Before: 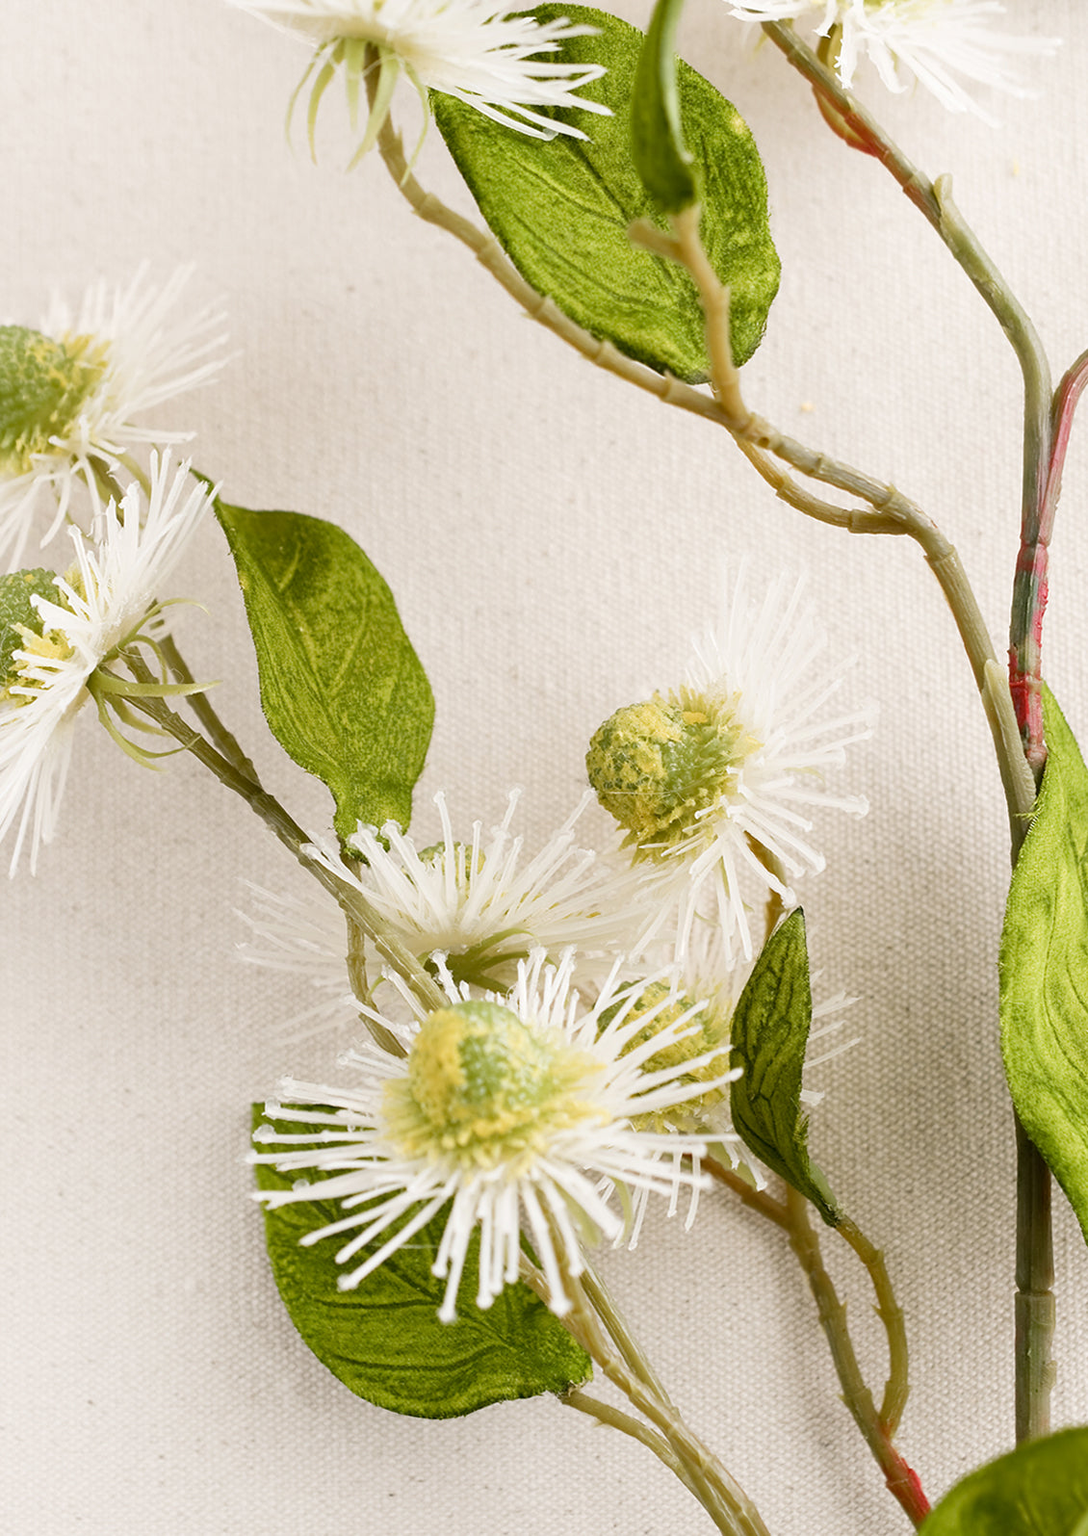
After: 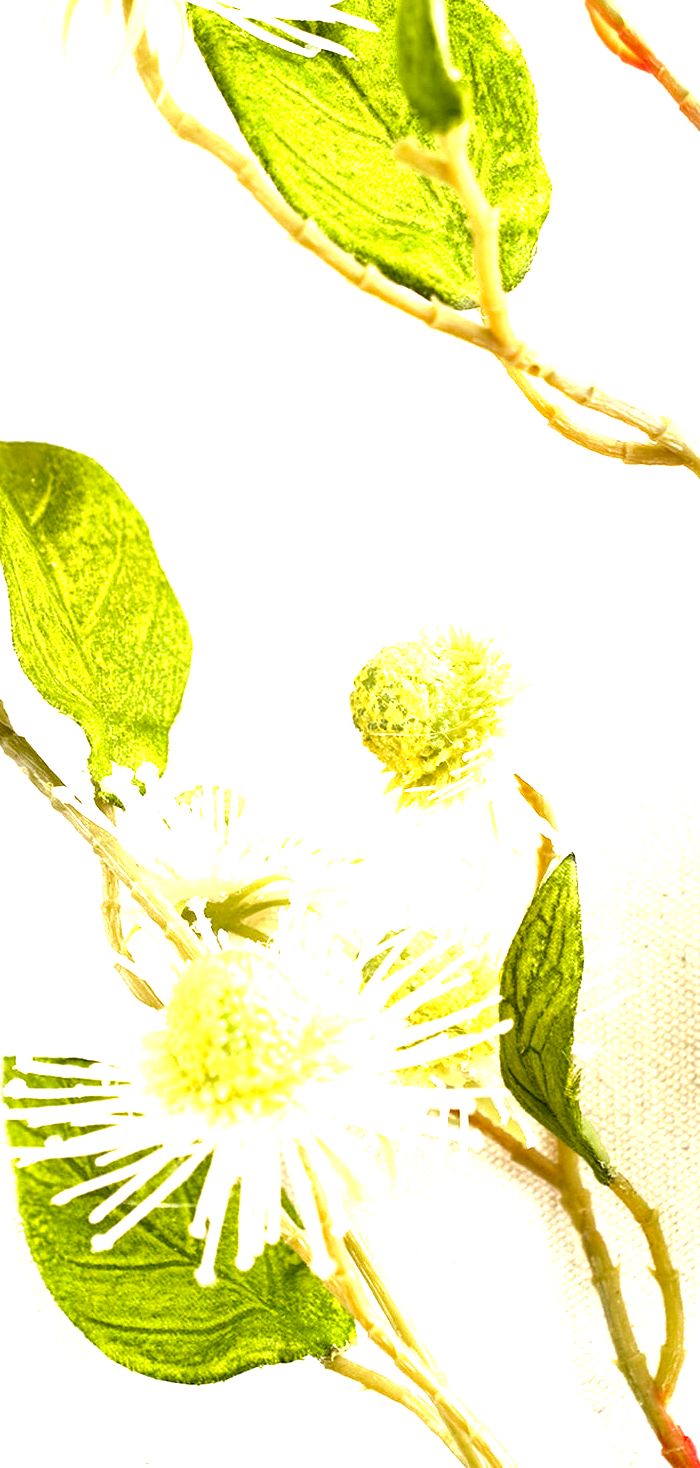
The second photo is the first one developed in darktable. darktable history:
contrast brightness saturation: saturation 0.127
crop and rotate: left 22.946%, top 5.622%, right 15.057%, bottom 2.312%
exposure: black level correction 0.001, exposure 1.652 EV, compensate highlight preservation false
local contrast: highlights 105%, shadows 102%, detail 119%, midtone range 0.2
